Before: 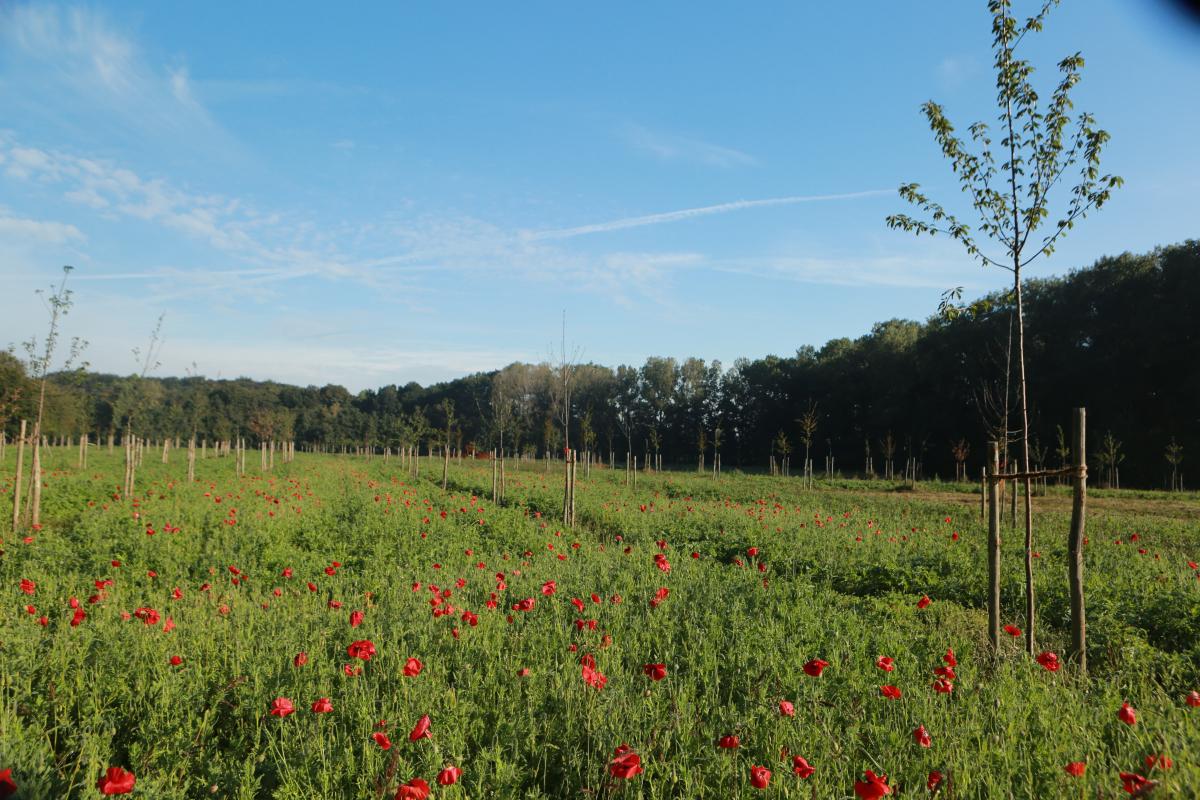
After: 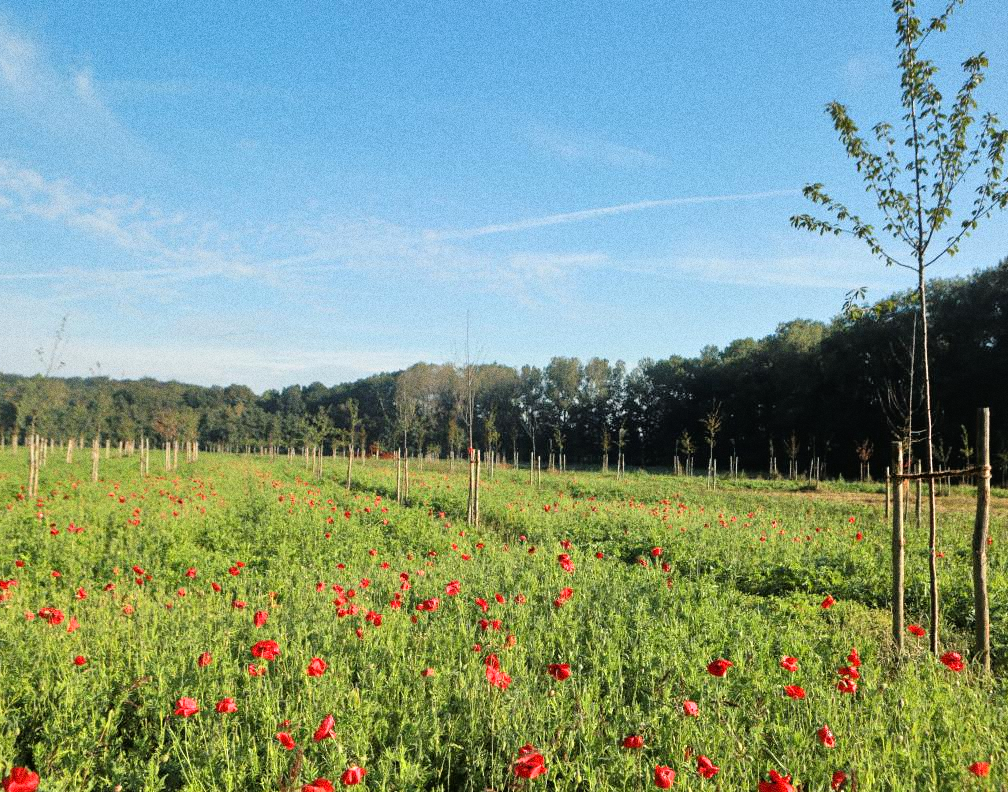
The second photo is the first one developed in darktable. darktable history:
grain: coarseness 0.09 ISO, strength 40%
crop: left 8.026%, right 7.374%
tone equalizer: -7 EV 0.15 EV, -6 EV 0.6 EV, -5 EV 1.15 EV, -4 EV 1.33 EV, -3 EV 1.15 EV, -2 EV 0.6 EV, -1 EV 0.15 EV, mask exposure compensation -0.5 EV
rgb curve: curves: ch0 [(0, 0) (0.078, 0.051) (0.929, 0.956) (1, 1)], compensate middle gray true
